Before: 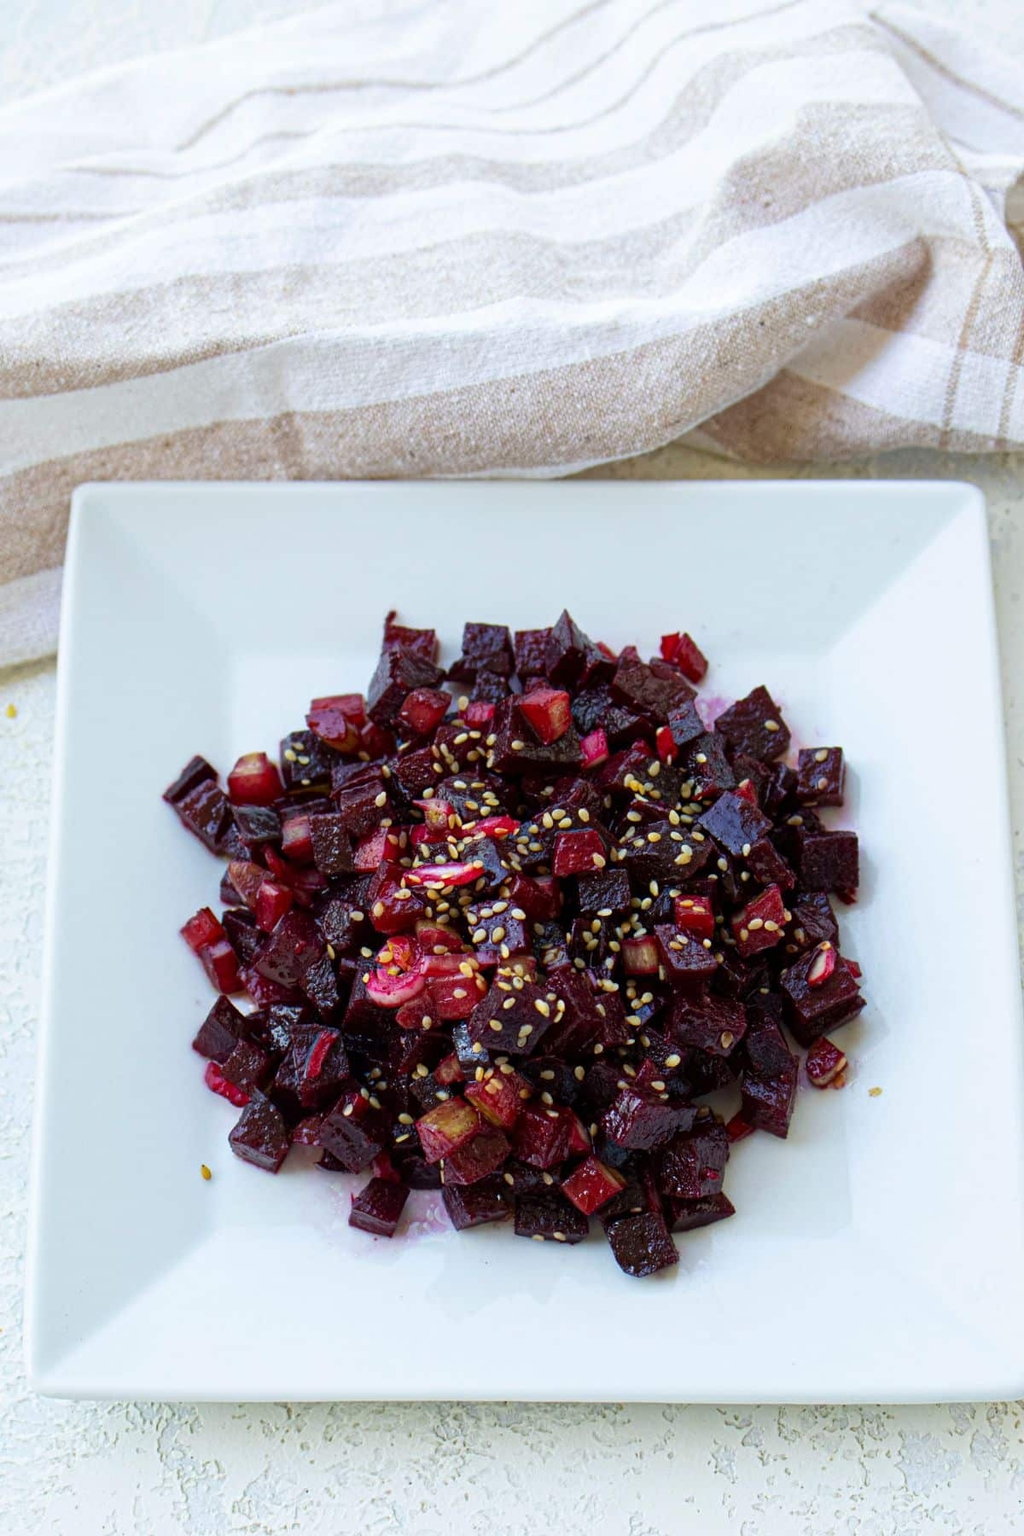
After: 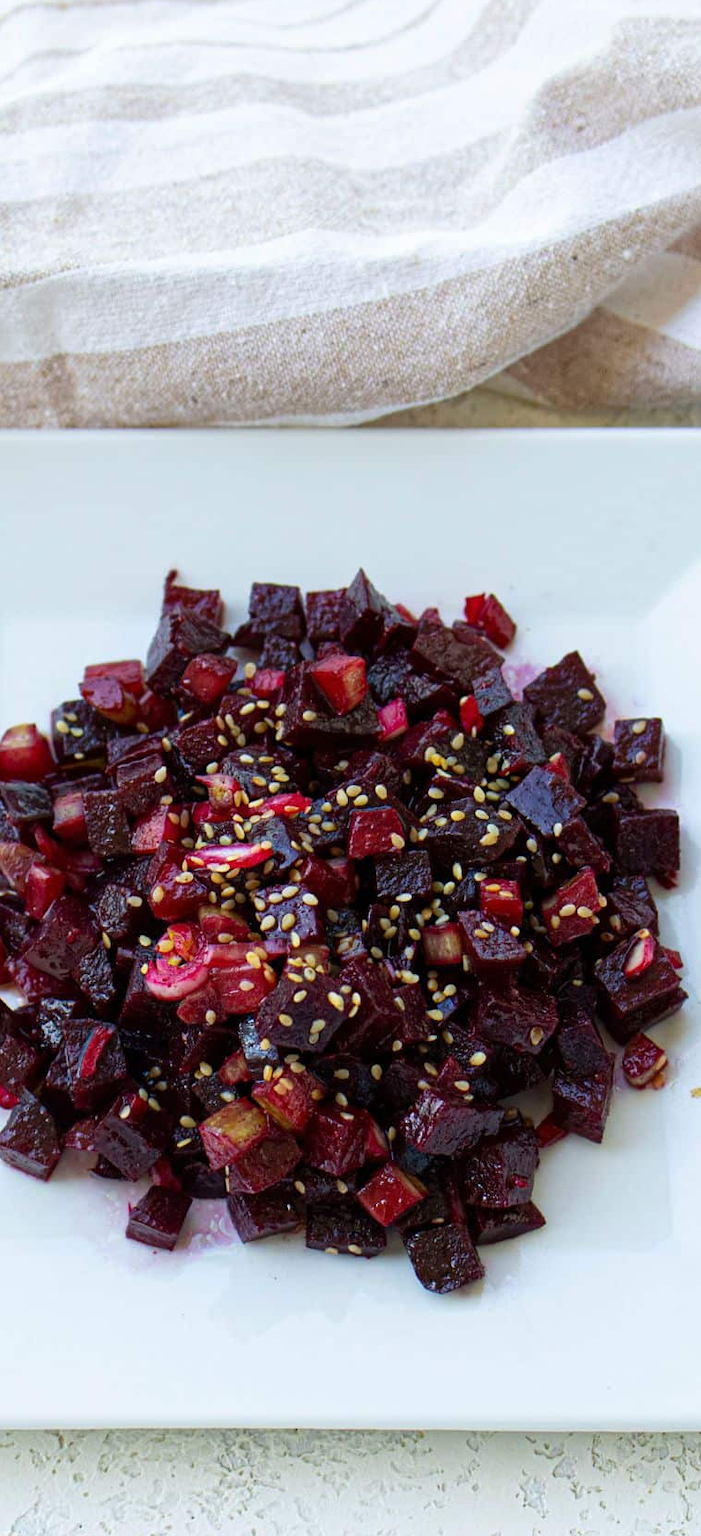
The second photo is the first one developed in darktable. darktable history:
crop and rotate: left 22.809%, top 5.623%, right 14.084%, bottom 2.268%
